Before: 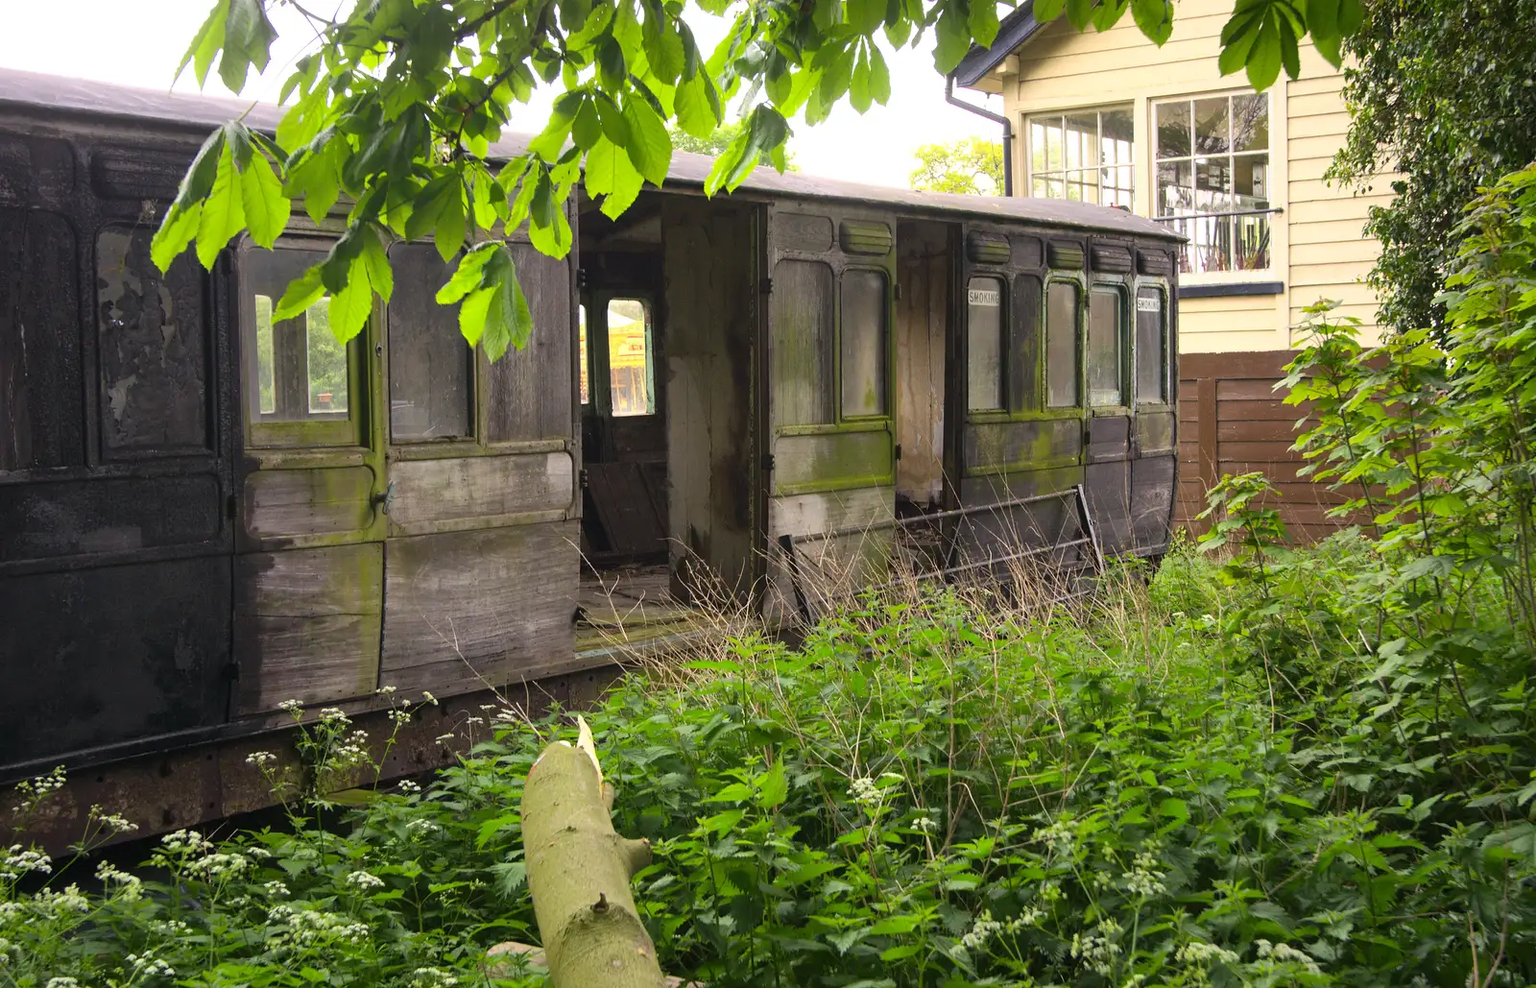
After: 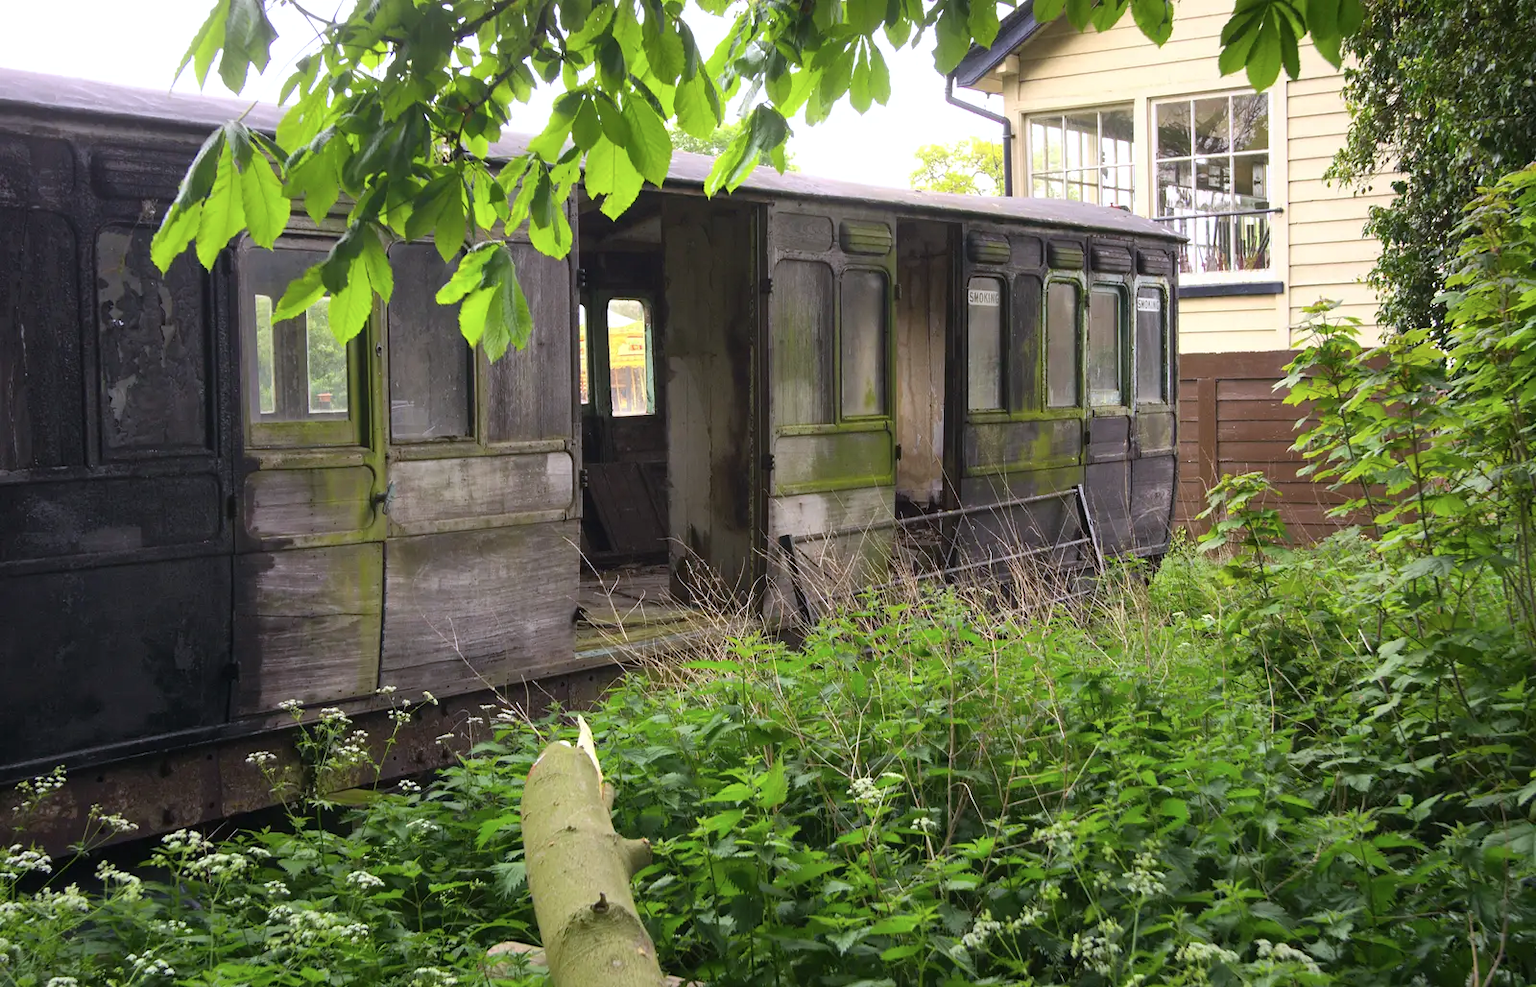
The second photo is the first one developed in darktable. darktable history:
contrast brightness saturation: saturation -0.05
levels: levels [0, 0.492, 0.984]
color calibration: illuminant as shot in camera, x 0.358, y 0.373, temperature 4628.91 K
